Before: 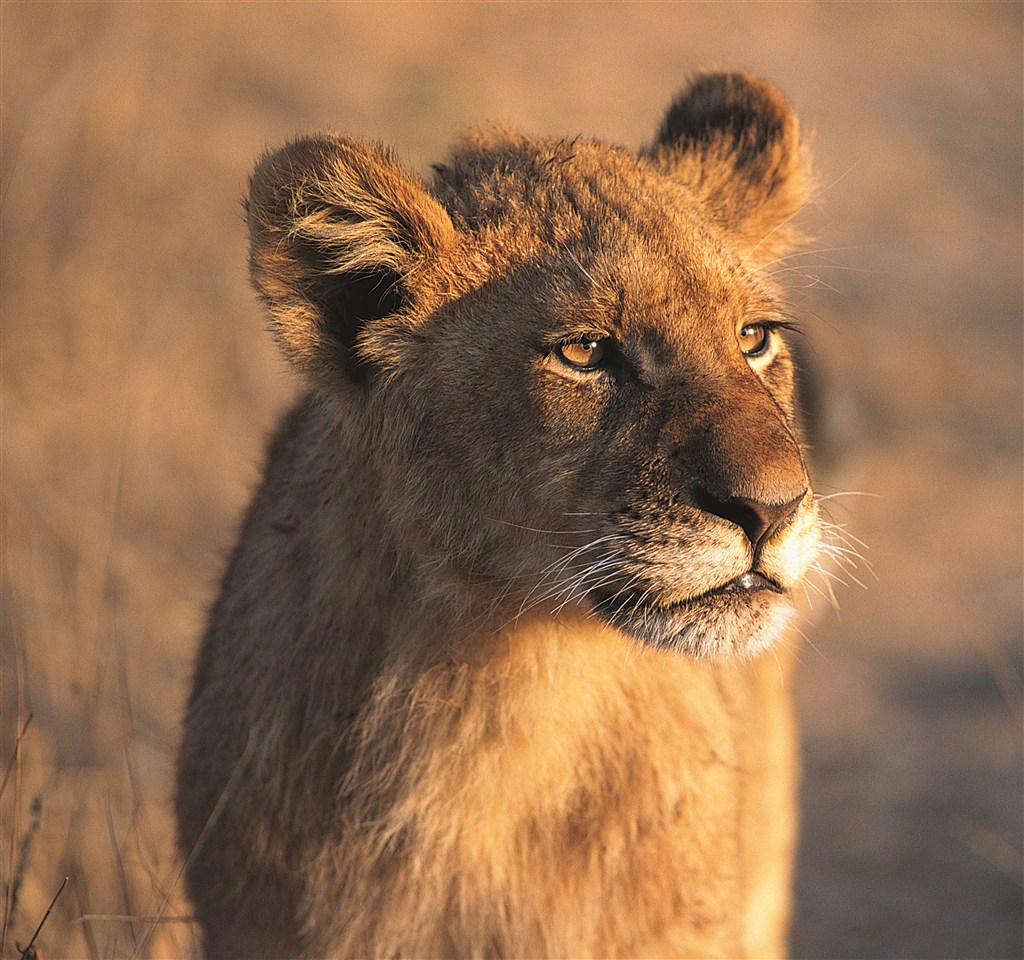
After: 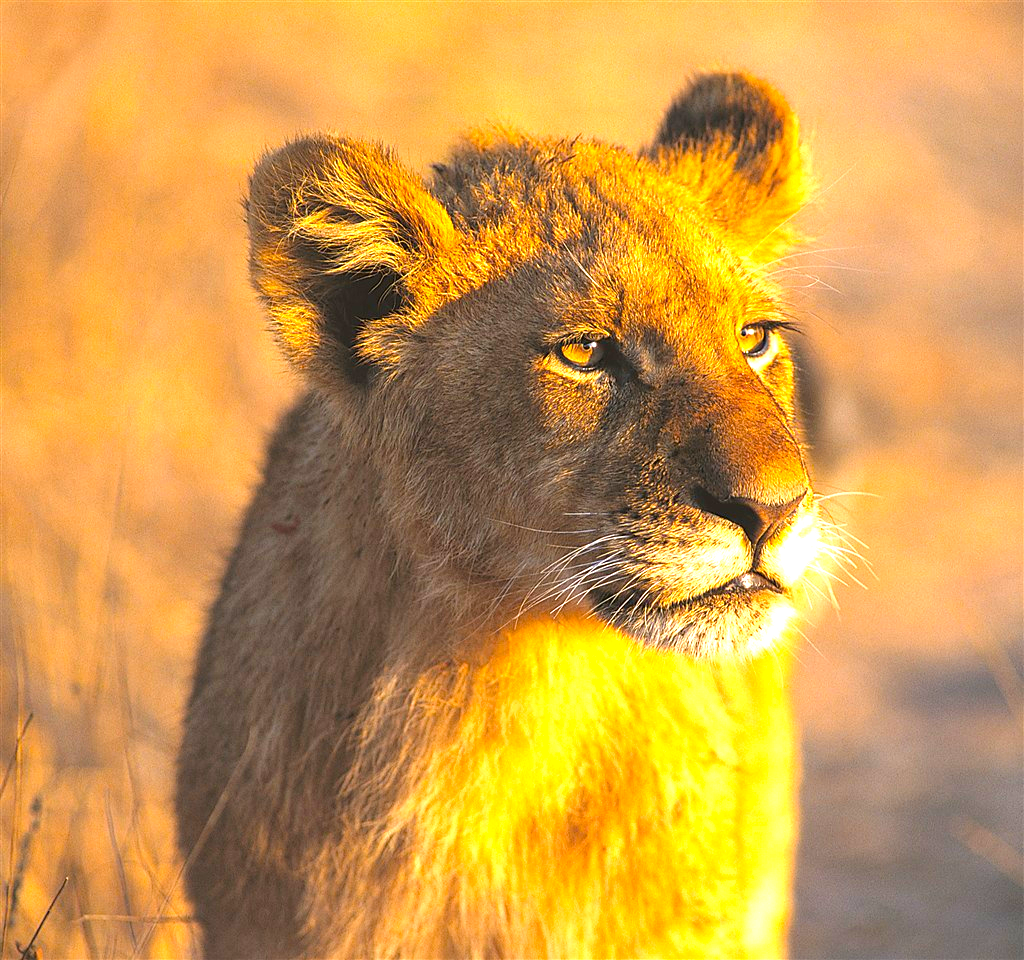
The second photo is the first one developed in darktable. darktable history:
exposure: black level correction 0, exposure 1.2 EV, compensate exposure bias true, compensate highlight preservation false
color balance rgb: linear chroma grading › global chroma 15%, perceptual saturation grading › global saturation 30%
